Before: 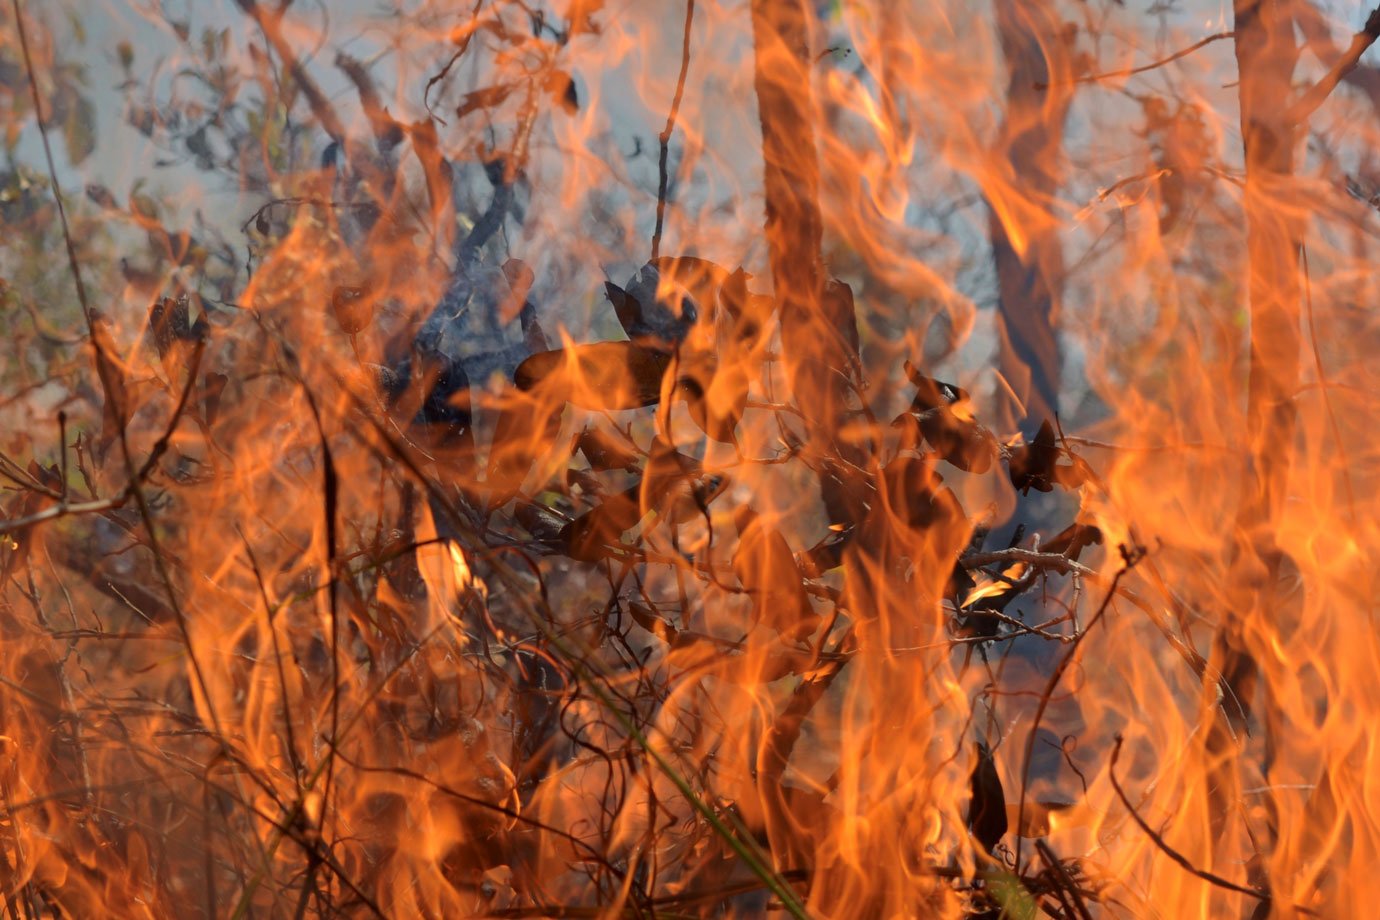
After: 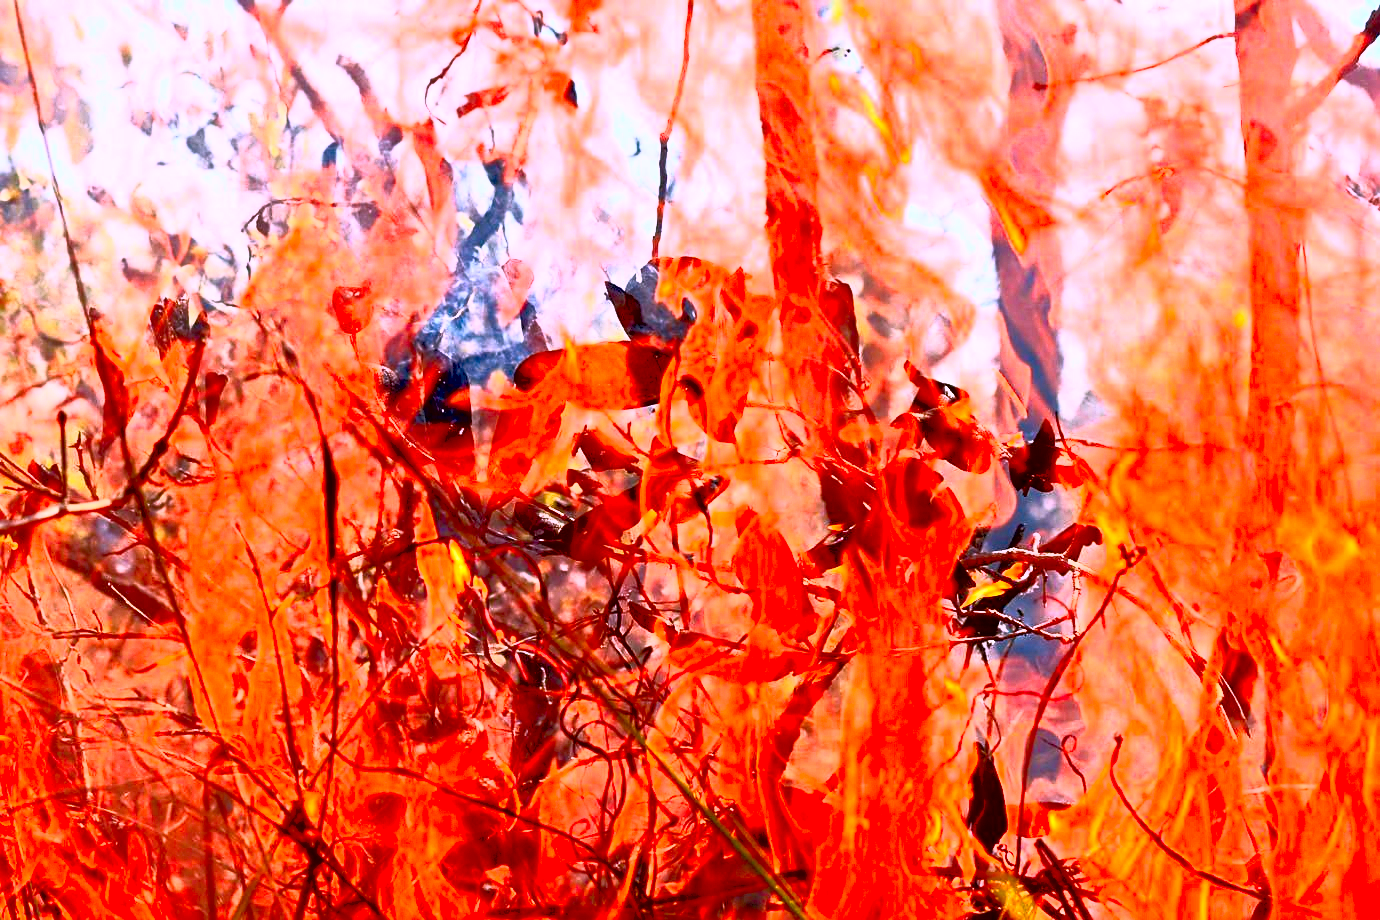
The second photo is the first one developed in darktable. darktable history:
exposure: black level correction 0.012, exposure 0.703 EV, compensate exposure bias true, compensate highlight preservation false
contrast brightness saturation: contrast 0.982, brightness 0.985, saturation 0.995
color correction: highlights a* 15.95, highlights b* -20.02
sharpen: on, module defaults
